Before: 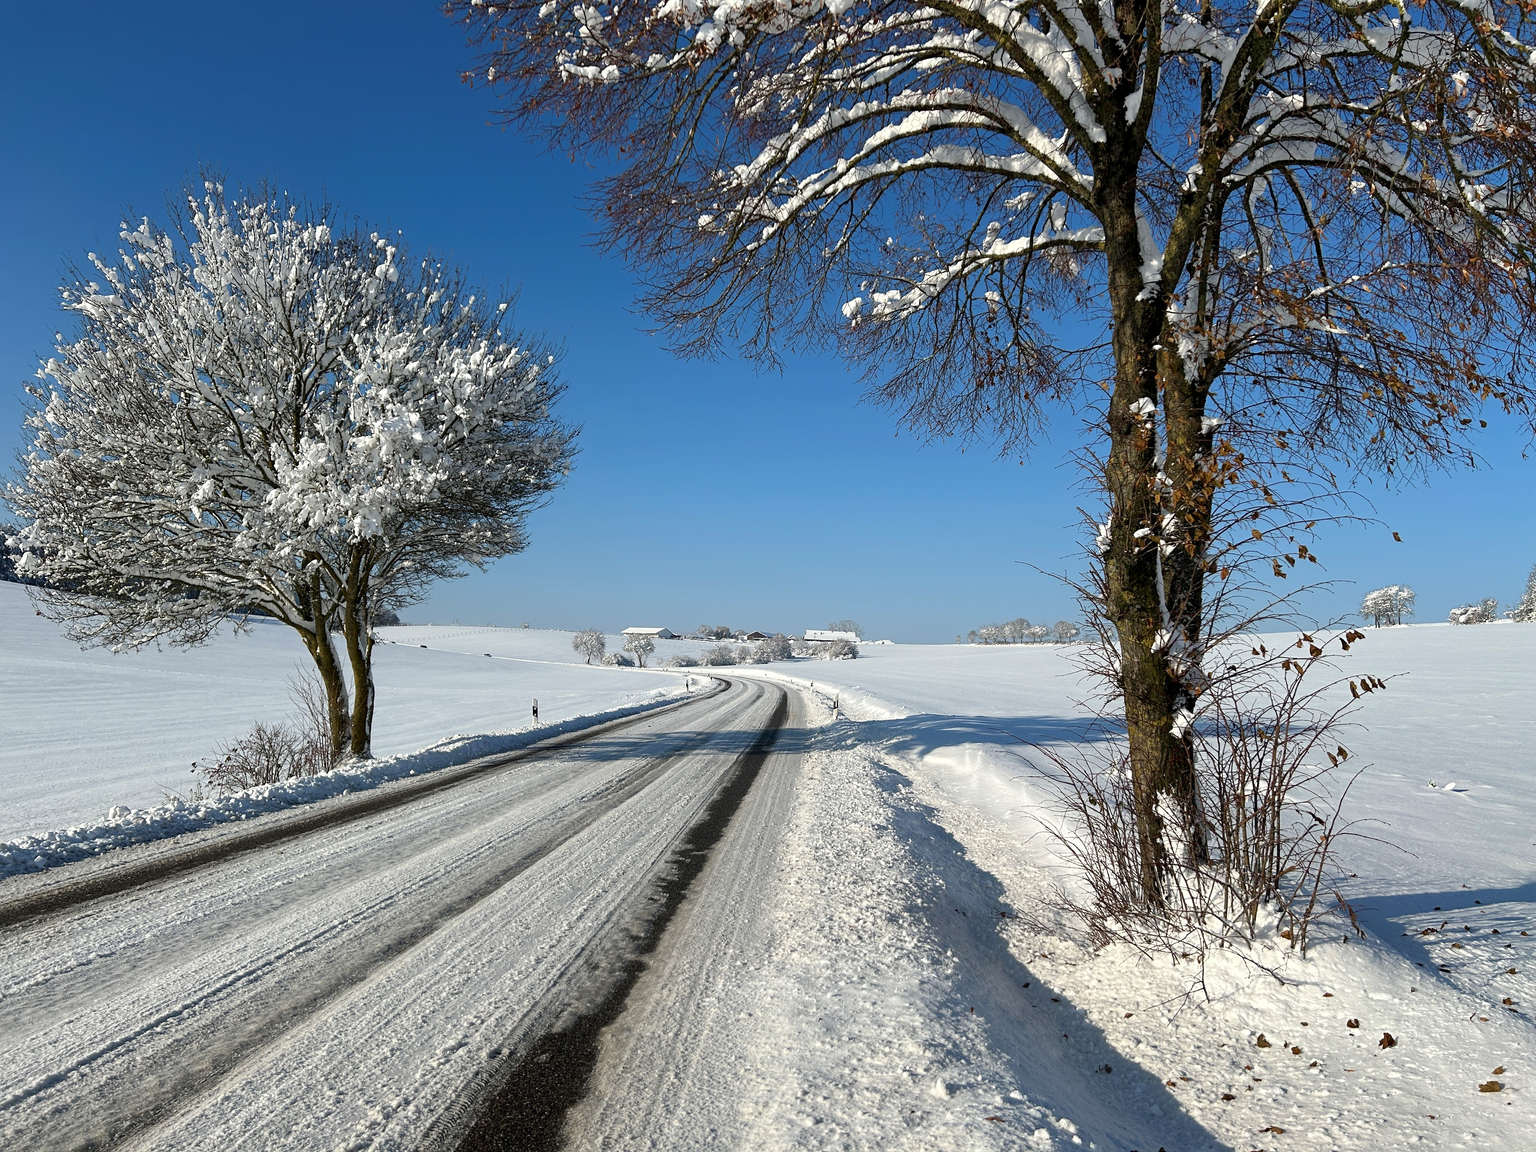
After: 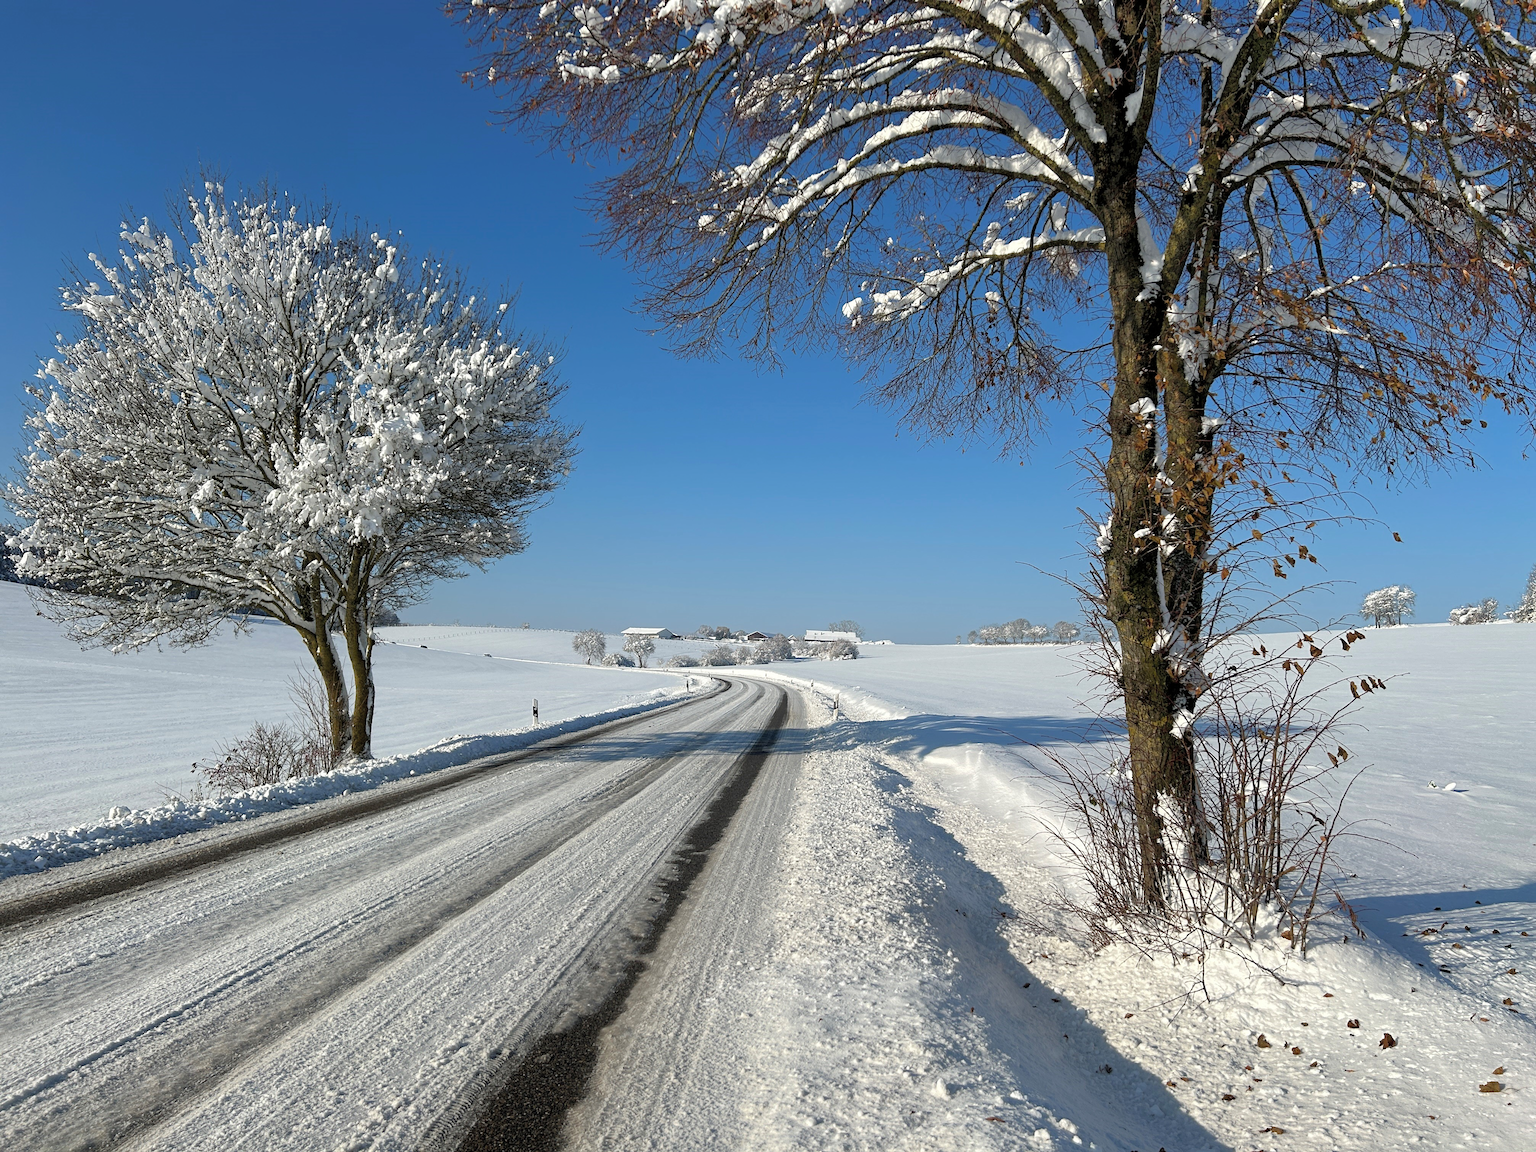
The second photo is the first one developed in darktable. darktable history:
tone curve: curves: ch0 [(0, 0) (0.003, 0.005) (0.011, 0.016) (0.025, 0.036) (0.044, 0.071) (0.069, 0.112) (0.1, 0.149) (0.136, 0.187) (0.177, 0.228) (0.224, 0.272) (0.277, 0.32) (0.335, 0.374) (0.399, 0.429) (0.468, 0.479) (0.543, 0.538) (0.623, 0.609) (0.709, 0.697) (0.801, 0.789) (0.898, 0.876) (1, 1)], color space Lab, independent channels, preserve colors none
